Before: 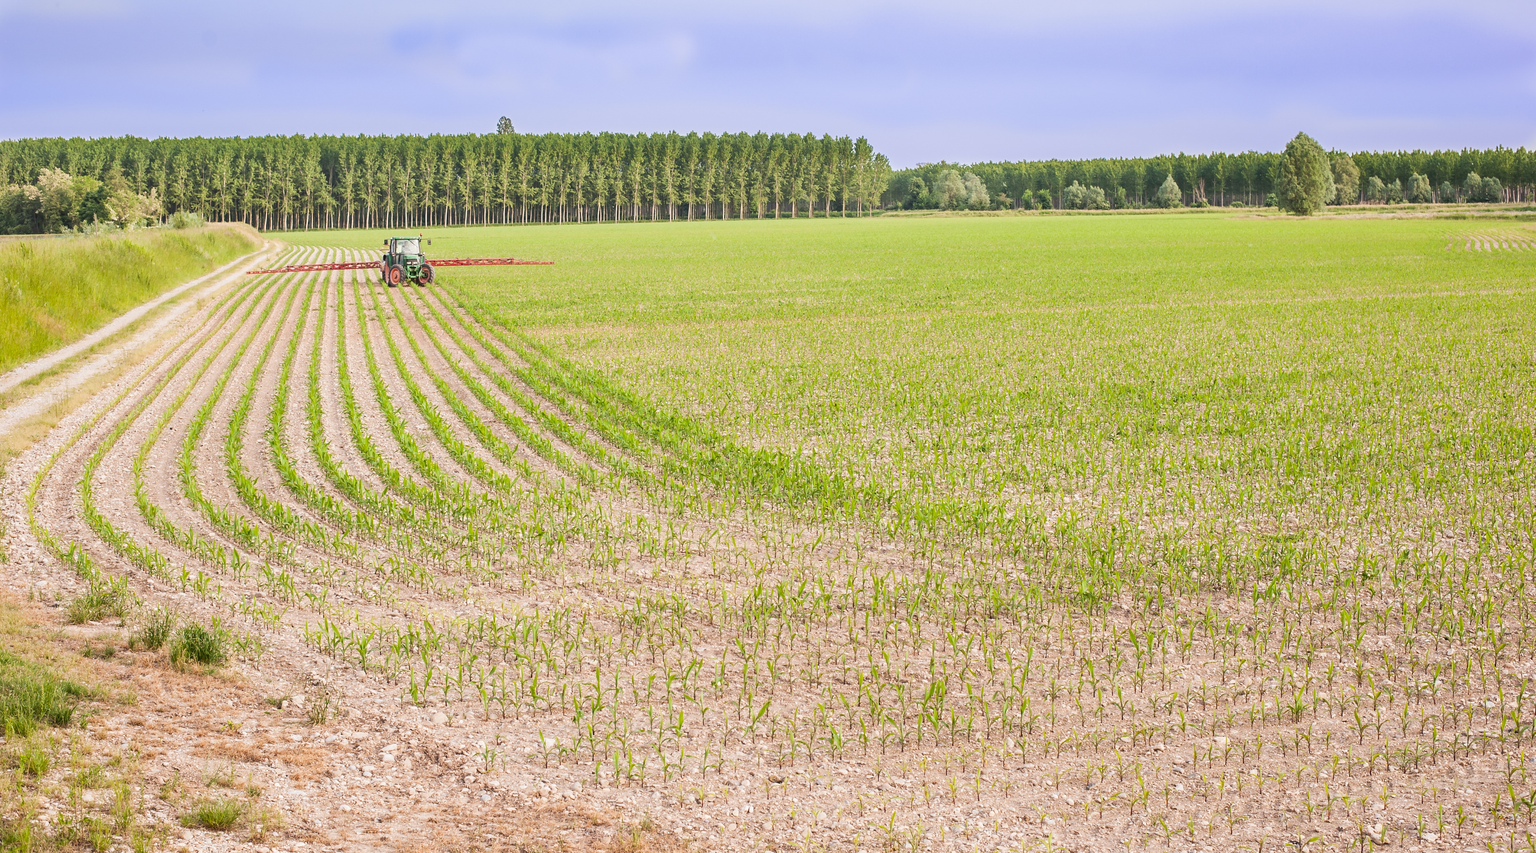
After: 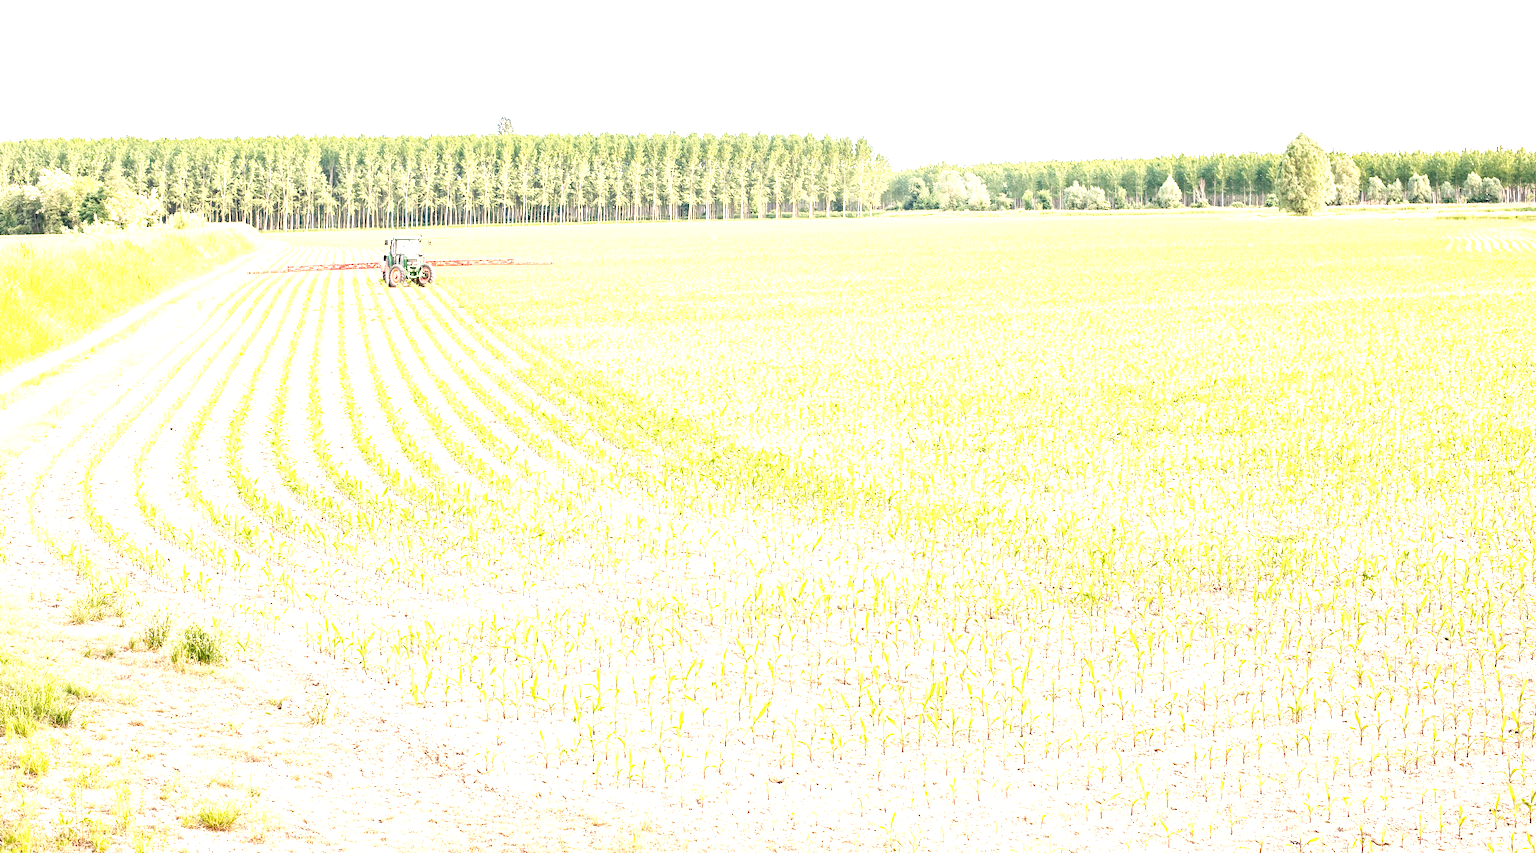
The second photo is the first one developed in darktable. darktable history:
exposure: black level correction 0.001, exposure 1.822 EV, compensate exposure bias true, compensate highlight preservation false
color correction: highlights a* 2.75, highlights b* 5, shadows a* -2.04, shadows b* -4.84, saturation 0.8
haze removal: strength 0.29, distance 0.25, compatibility mode true, adaptive false
base curve: curves: ch0 [(0, 0) (0.032, 0.025) (0.121, 0.166) (0.206, 0.329) (0.605, 0.79) (1, 1)], preserve colors none
